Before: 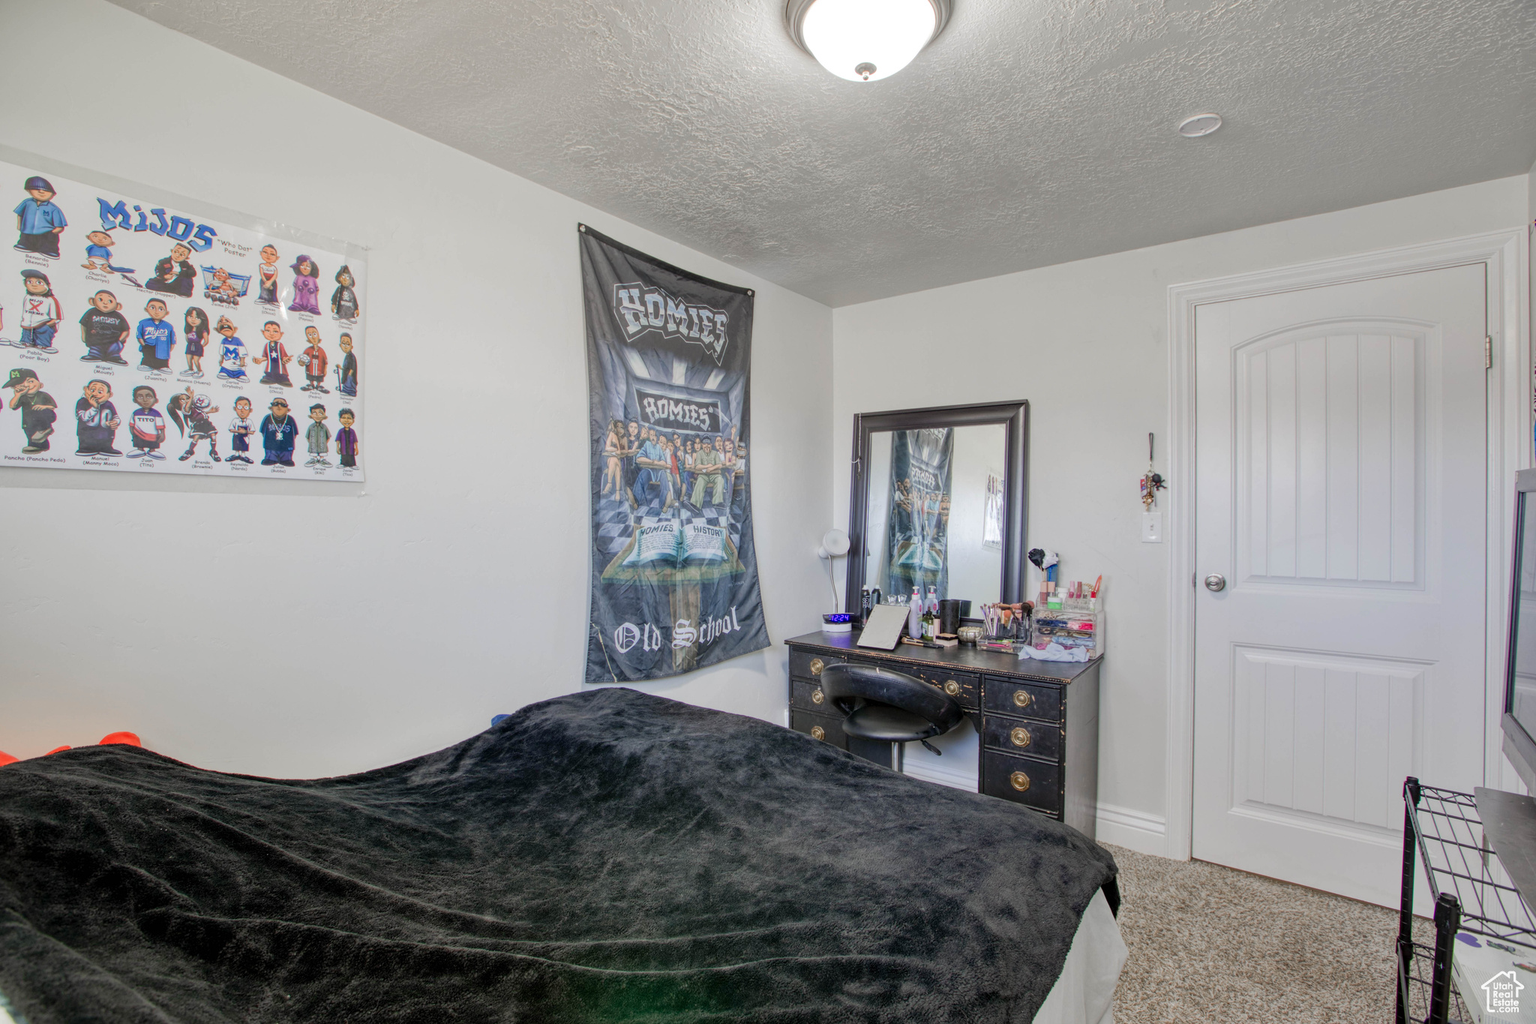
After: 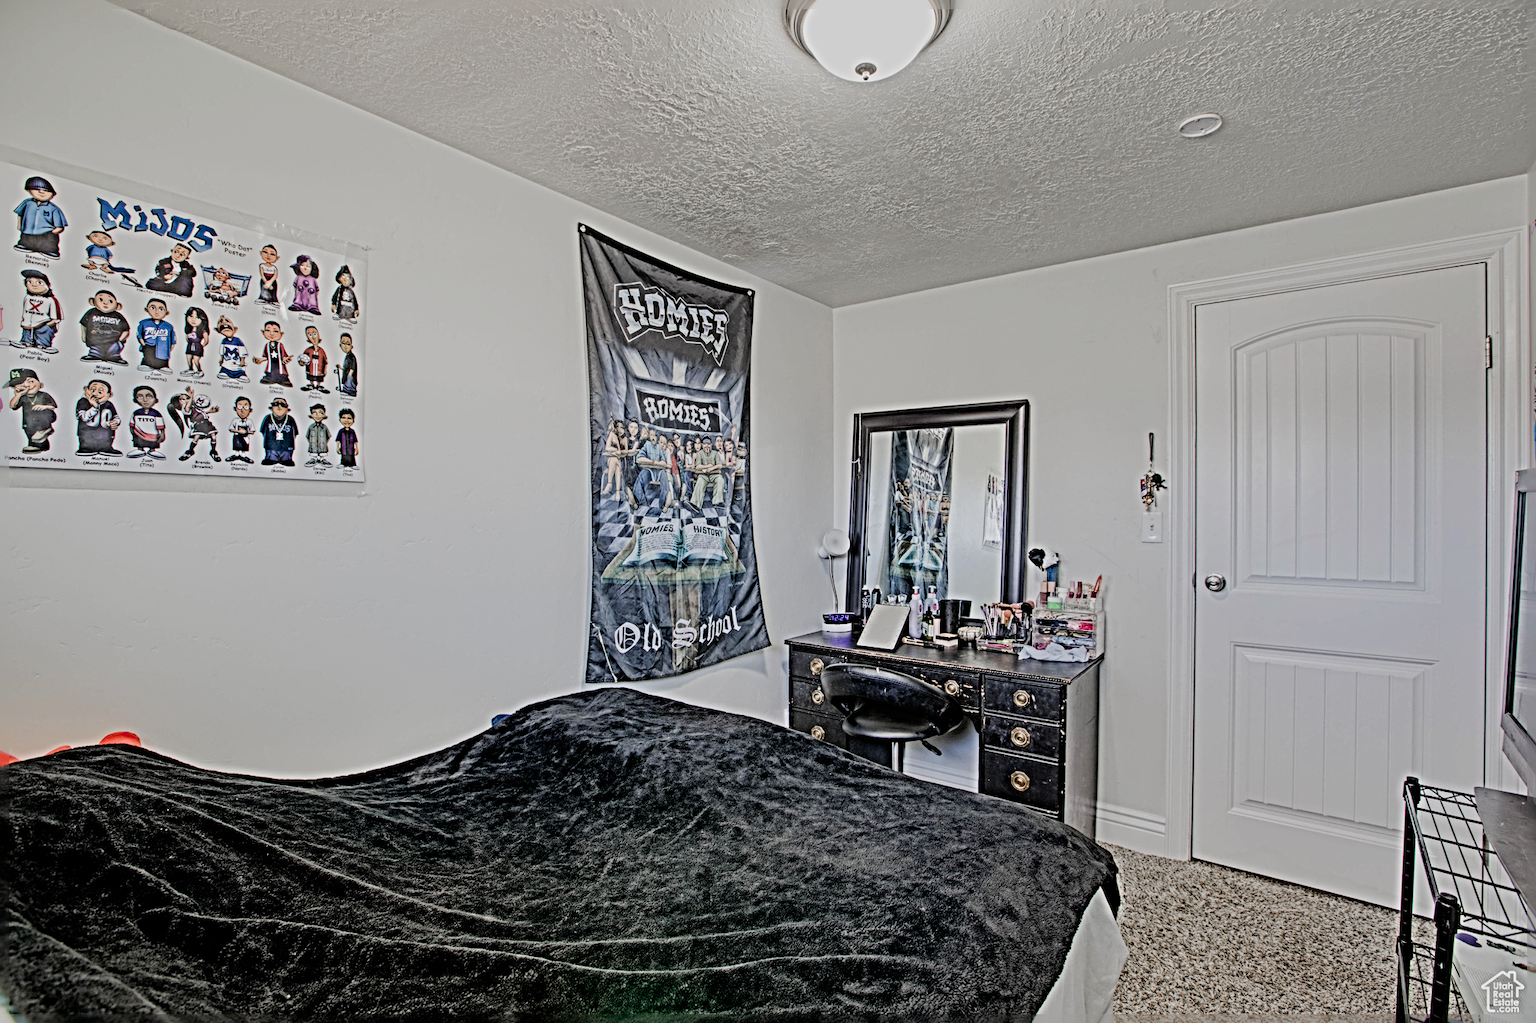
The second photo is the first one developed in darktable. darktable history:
sharpen: radius 6.262, amount 1.816, threshold 0.148
filmic rgb: black relative exposure -7.12 EV, white relative exposure 5.34 EV, hardness 3.02
